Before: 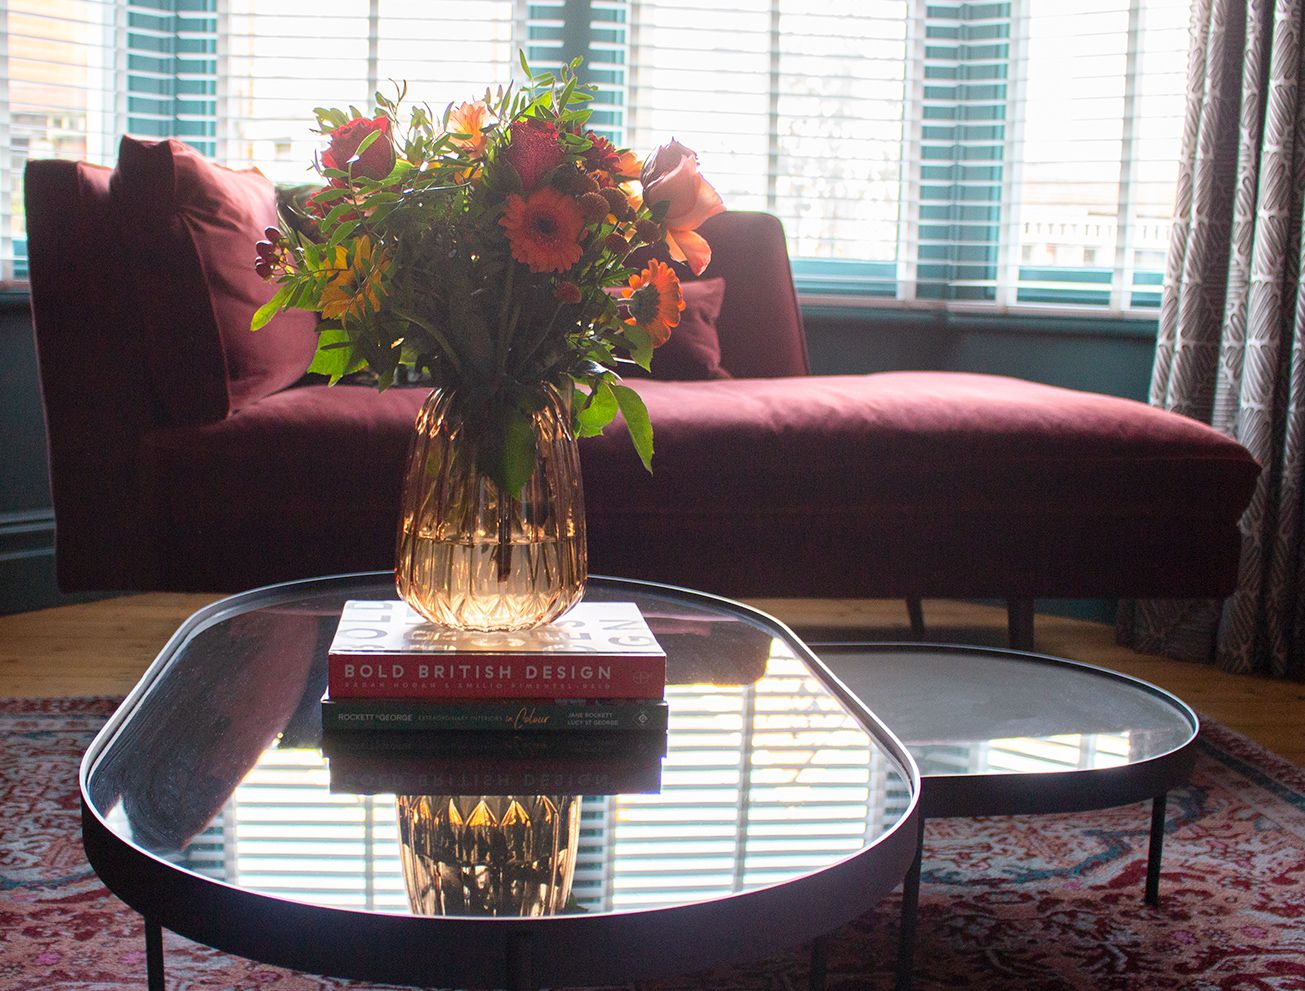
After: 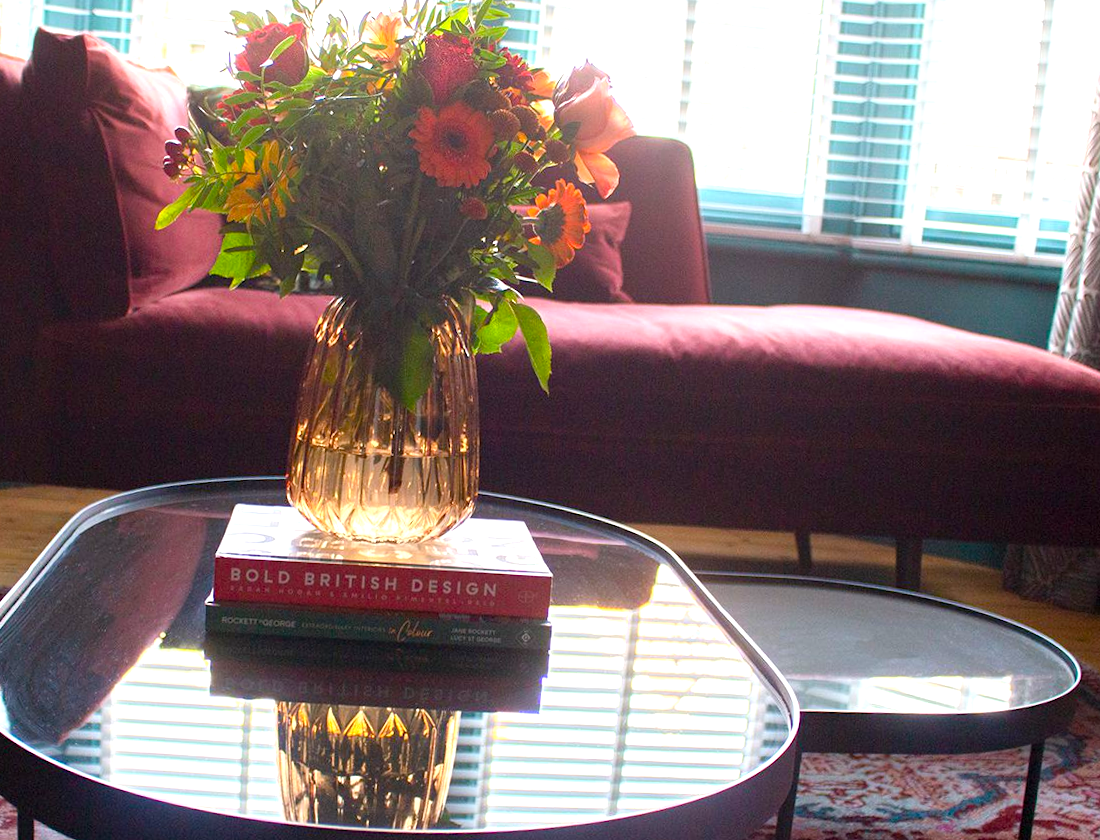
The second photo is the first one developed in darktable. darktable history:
exposure: black level correction 0.001, exposure 0.499 EV, compensate highlight preservation false
color balance rgb: power › hue 308.53°, linear chroma grading › global chroma 14.648%, perceptual saturation grading › global saturation -1.502%, perceptual saturation grading › highlights -8.167%, perceptual saturation grading › mid-tones 8.074%, perceptual saturation grading › shadows 4.886%, global vibrance 20%
base curve: preserve colors none
crop and rotate: angle -3.08°, left 5.215%, top 5.217%, right 4.64%, bottom 4.118%
